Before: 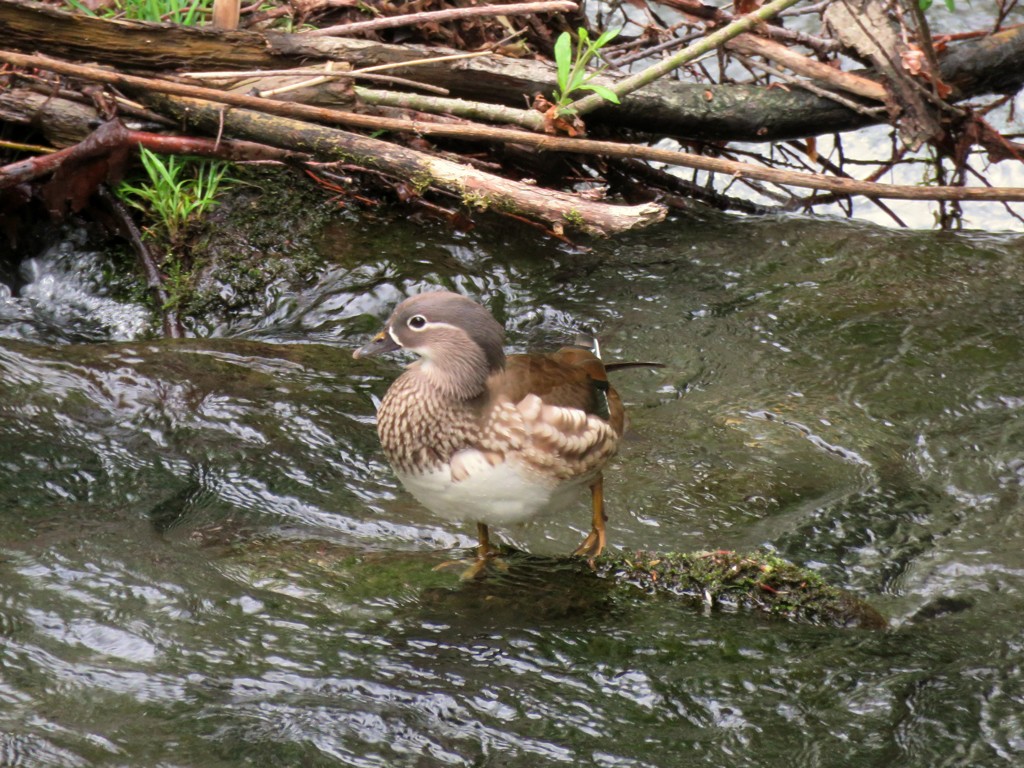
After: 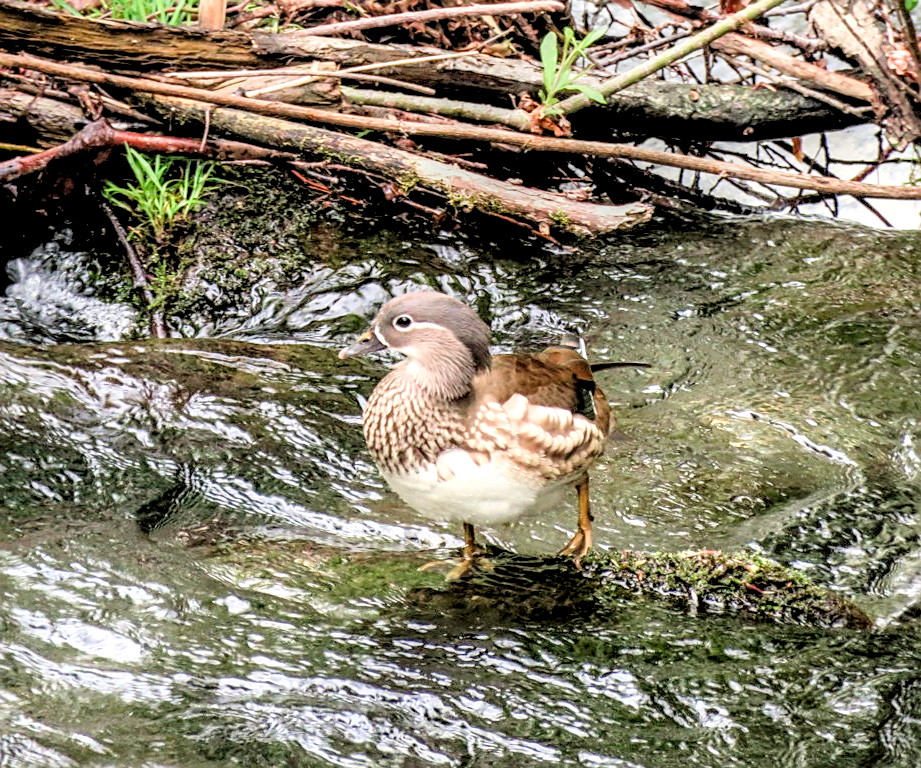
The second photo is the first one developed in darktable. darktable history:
exposure: black level correction 0, exposure 0.199 EV, compensate exposure bias true, compensate highlight preservation false
local contrast: highlights 17%, detail 188%
sharpen: on, module defaults
levels: black 0.048%, levels [0.072, 0.414, 0.976]
crop and rotate: left 1.395%, right 8.581%
filmic rgb: black relative exposure -7.65 EV, white relative exposure 4.56 EV, hardness 3.61, color science v4 (2020)
